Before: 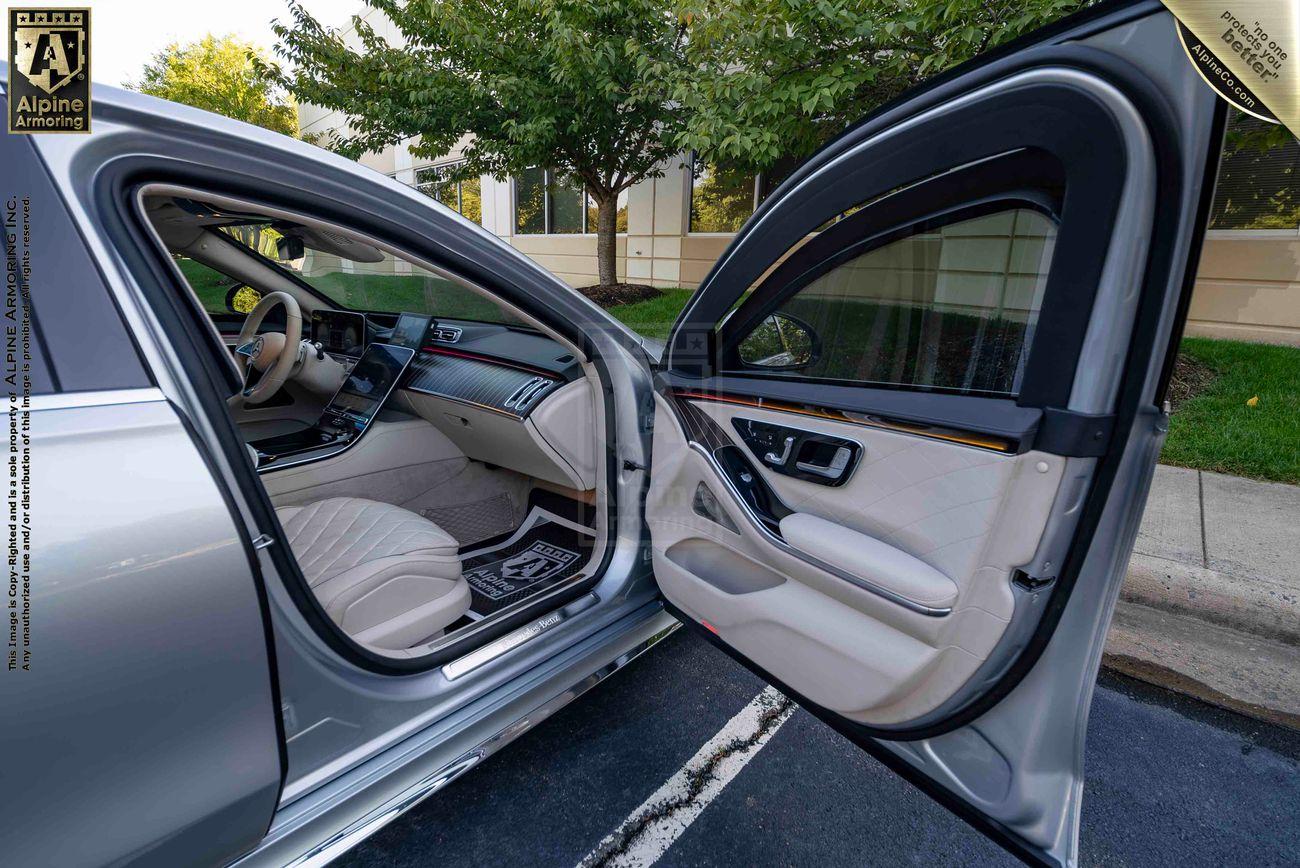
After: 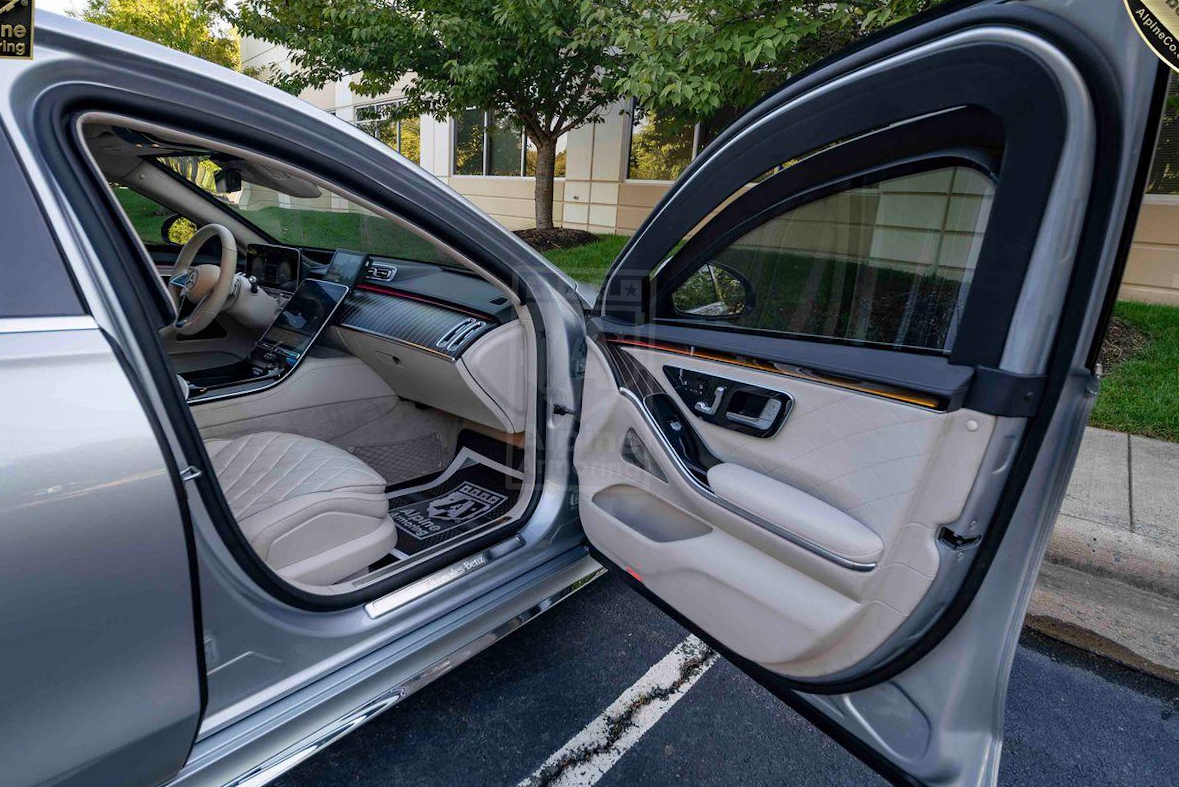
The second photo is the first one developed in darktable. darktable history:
exposure: compensate highlight preservation false
crop and rotate: angle -1.96°, left 3.097%, top 4.154%, right 1.586%, bottom 0.529%
shadows and highlights: shadows 24.5, highlights -78.15, soften with gaussian
